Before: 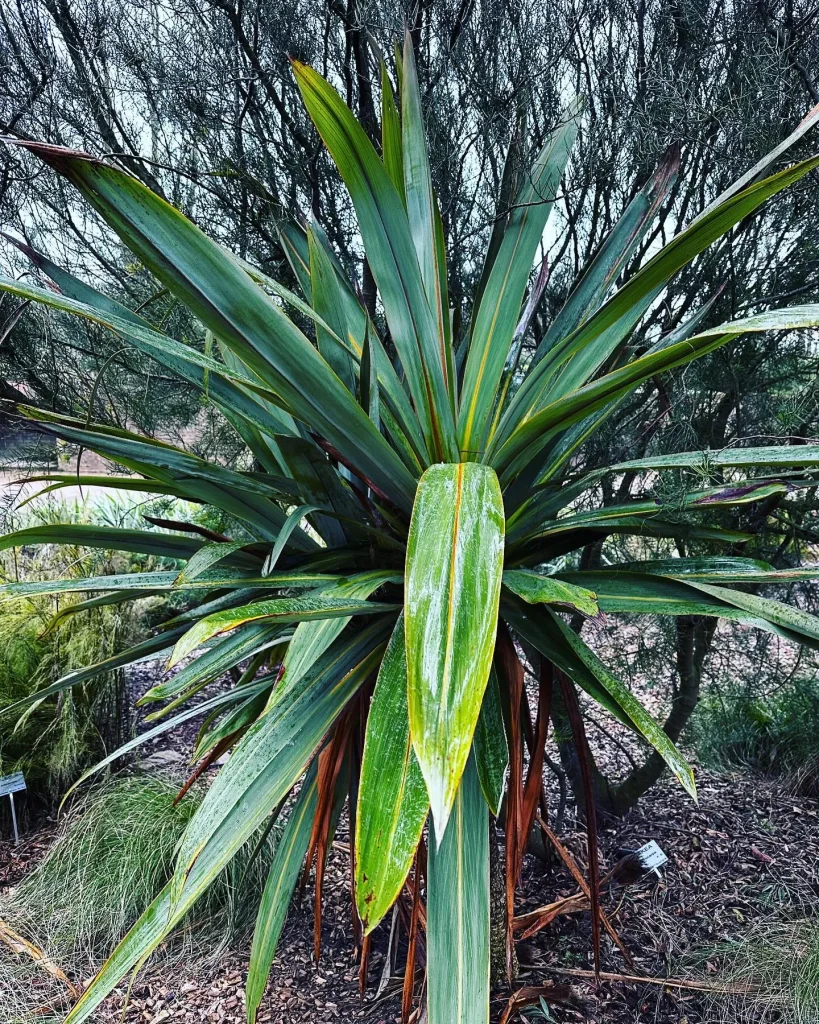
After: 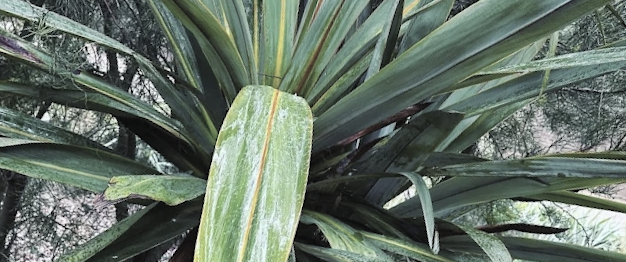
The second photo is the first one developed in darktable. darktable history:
contrast brightness saturation: brightness 0.18, saturation -0.5
crop and rotate: angle 16.12°, top 30.835%, bottom 35.653%
base curve: curves: ch0 [(0, 0) (0.472, 0.455) (1, 1)], preserve colors none
